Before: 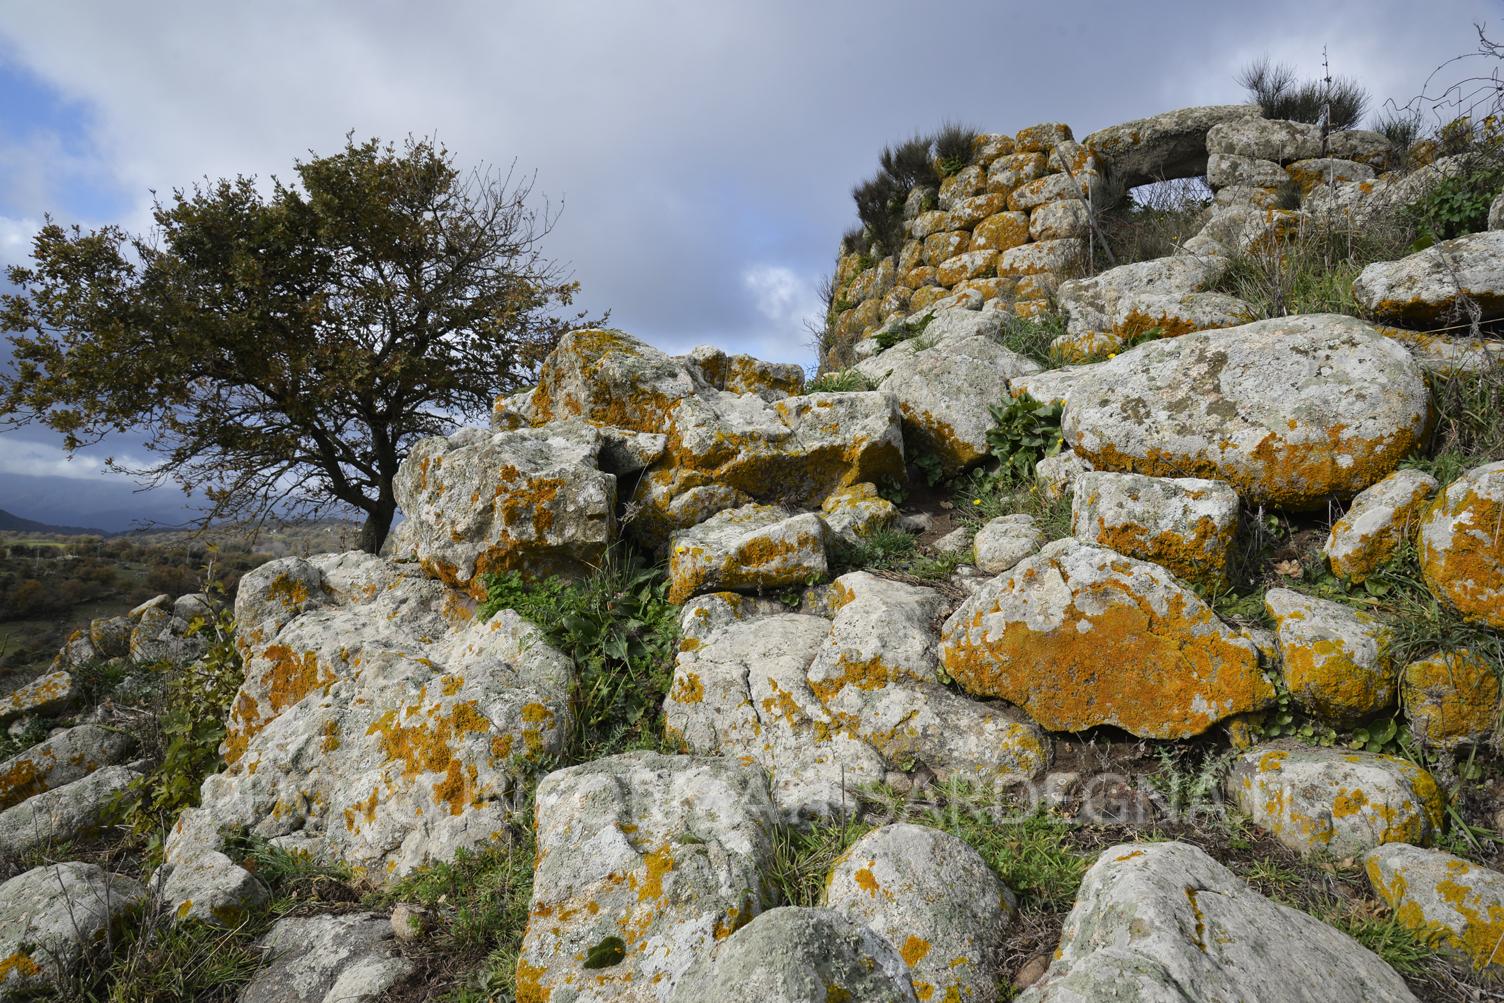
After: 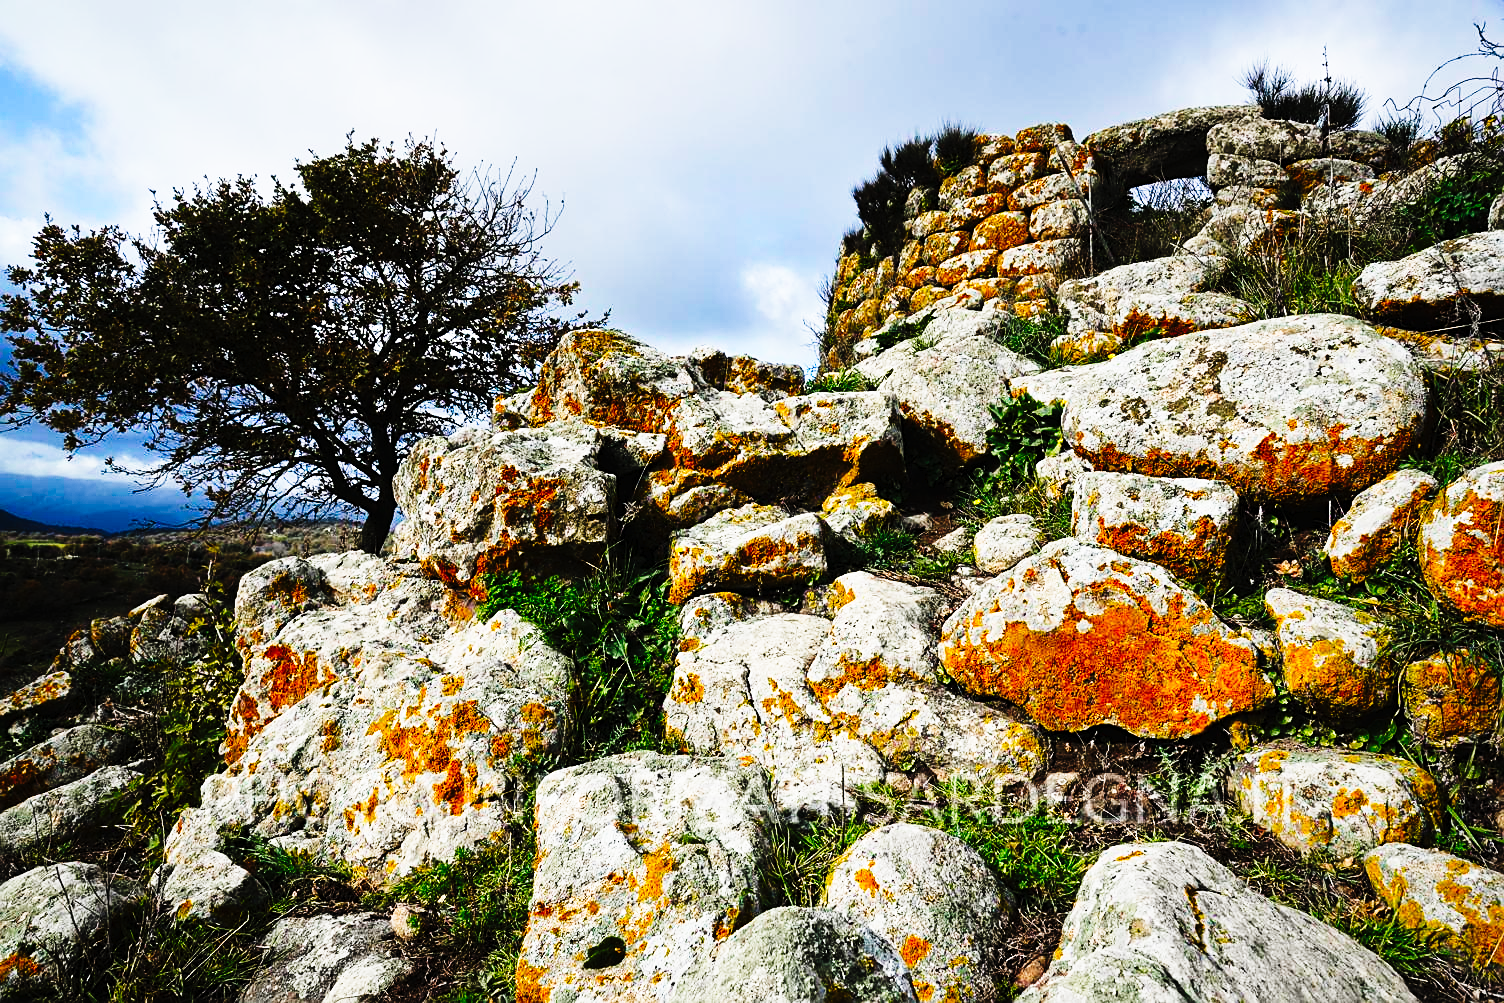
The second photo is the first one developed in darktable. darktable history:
sharpen: on, module defaults
tone curve: curves: ch0 [(0, 0) (0.003, 0.01) (0.011, 0.012) (0.025, 0.012) (0.044, 0.017) (0.069, 0.021) (0.1, 0.025) (0.136, 0.03) (0.177, 0.037) (0.224, 0.052) (0.277, 0.092) (0.335, 0.16) (0.399, 0.3) (0.468, 0.463) (0.543, 0.639) (0.623, 0.796) (0.709, 0.904) (0.801, 0.962) (0.898, 0.988) (1, 1)], preserve colors none
